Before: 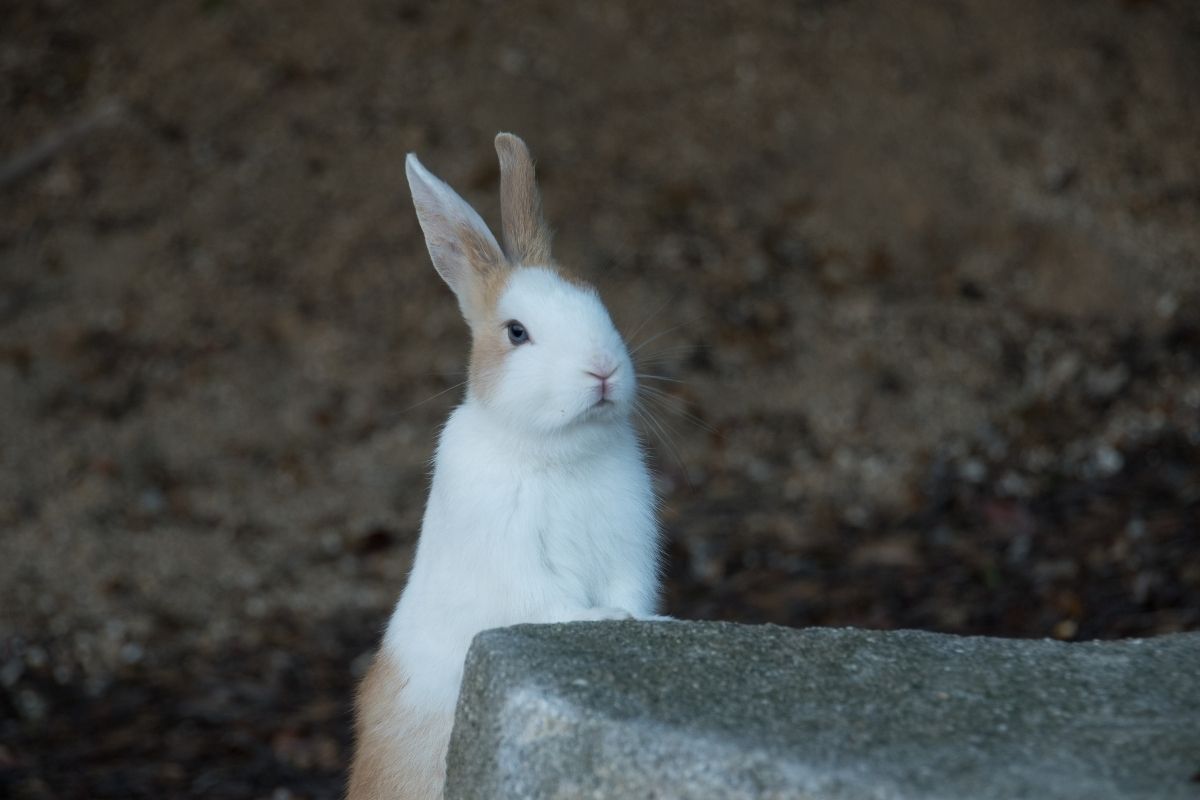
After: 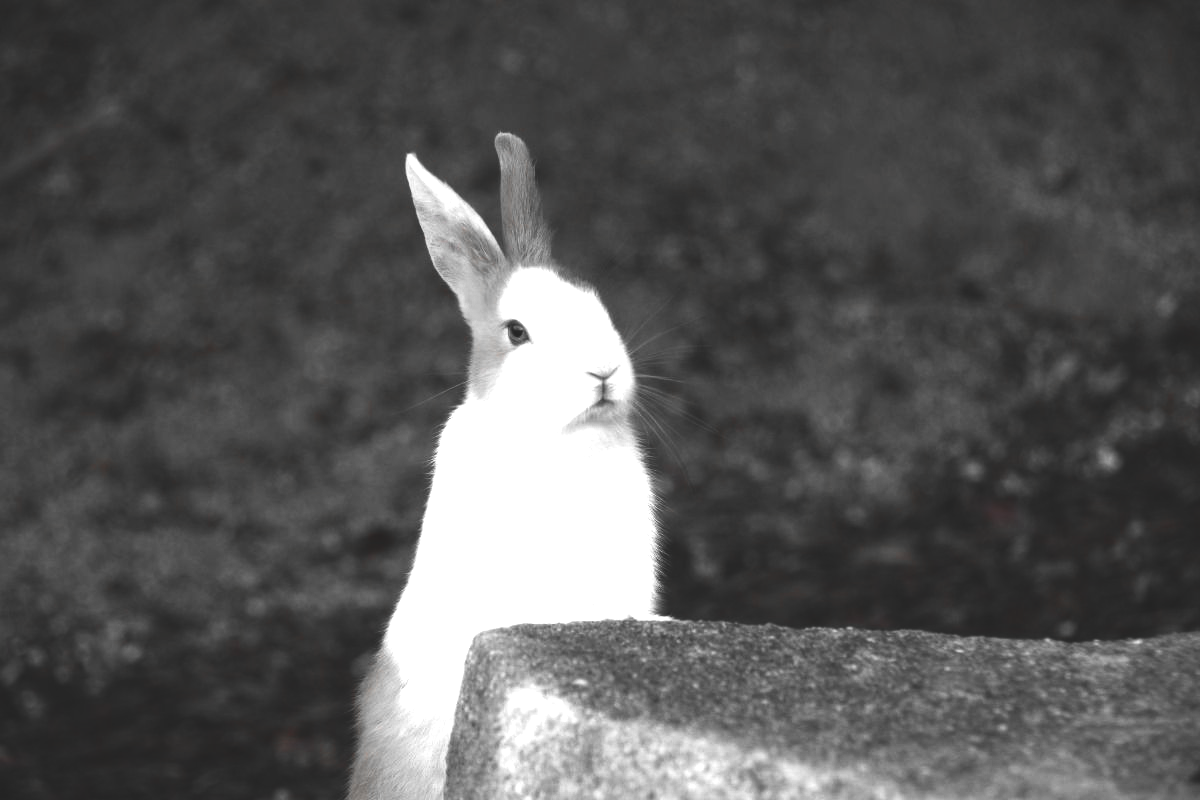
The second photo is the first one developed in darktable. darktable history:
exposure: black level correction -0.03, compensate highlight preservation false
color zones: curves: ch0 [(0, 0.352) (0.143, 0.407) (0.286, 0.386) (0.429, 0.431) (0.571, 0.829) (0.714, 0.853) (0.857, 0.833) (1, 0.352)]; ch1 [(0, 0.604) (0.072, 0.726) (0.096, 0.608) (0.205, 0.007) (0.571, -0.006) (0.839, -0.013) (0.857, -0.012) (1, 0.604)]
tone equalizer: -8 EV -1.08 EV, -7 EV -1.01 EV, -6 EV -0.867 EV, -5 EV -0.578 EV, -3 EV 0.578 EV, -2 EV 0.867 EV, -1 EV 1.01 EV, +0 EV 1.08 EV, edges refinement/feathering 500, mask exposure compensation -1.57 EV, preserve details no
